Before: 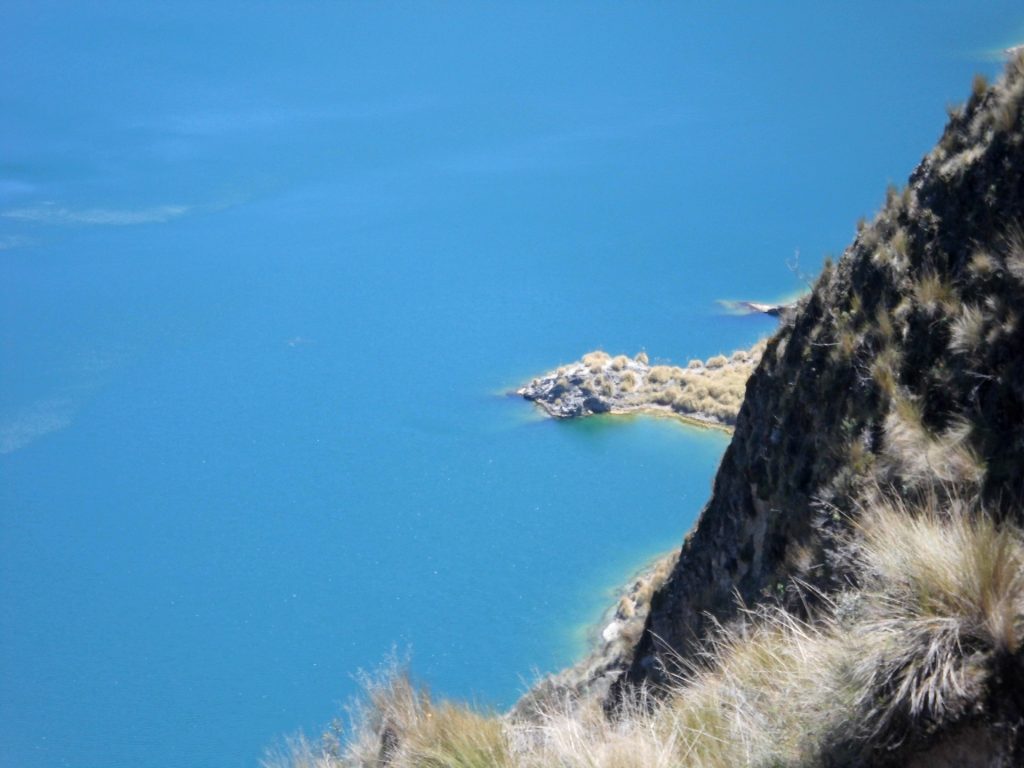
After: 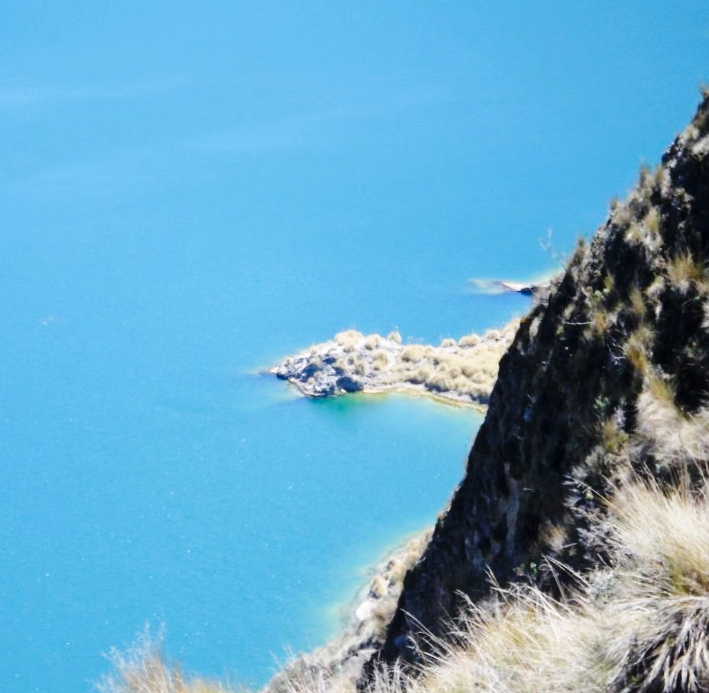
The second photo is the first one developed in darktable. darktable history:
base curve: curves: ch0 [(0, 0) (0.036, 0.025) (0.121, 0.166) (0.206, 0.329) (0.605, 0.79) (1, 1)], preserve colors none
crop and rotate: left 24.188%, top 2.744%, right 6.573%, bottom 6.994%
